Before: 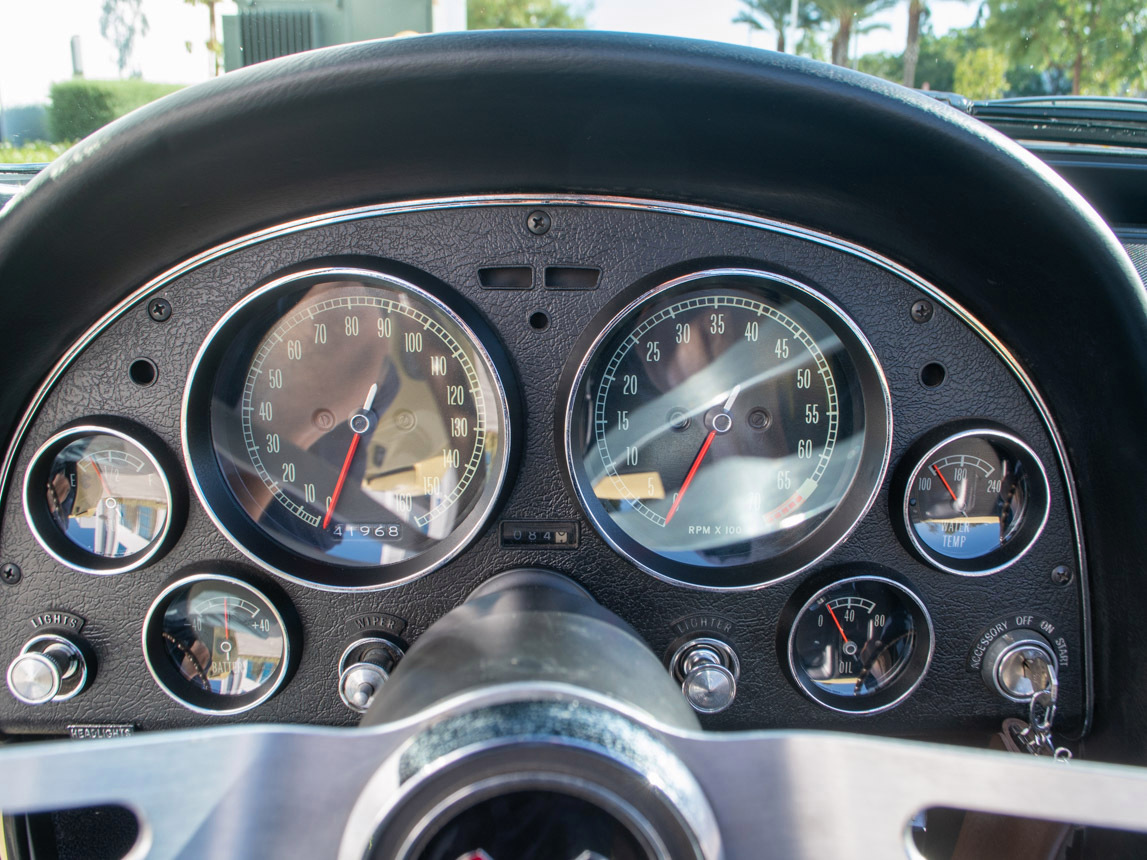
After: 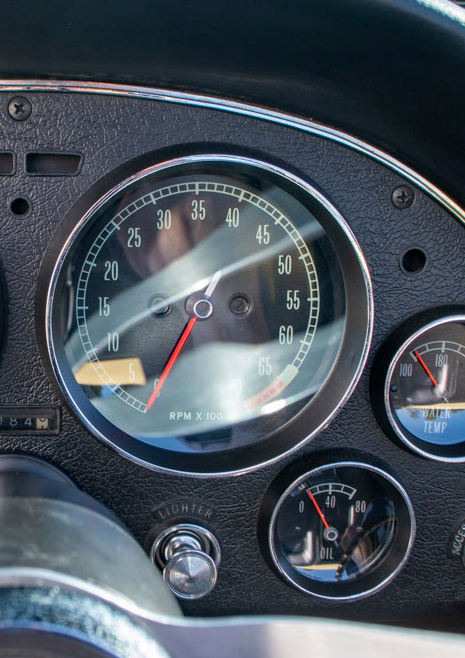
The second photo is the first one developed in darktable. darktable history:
crop: left 45.328%, top 13.329%, right 14.114%, bottom 10.097%
haze removal: compatibility mode true, adaptive false
